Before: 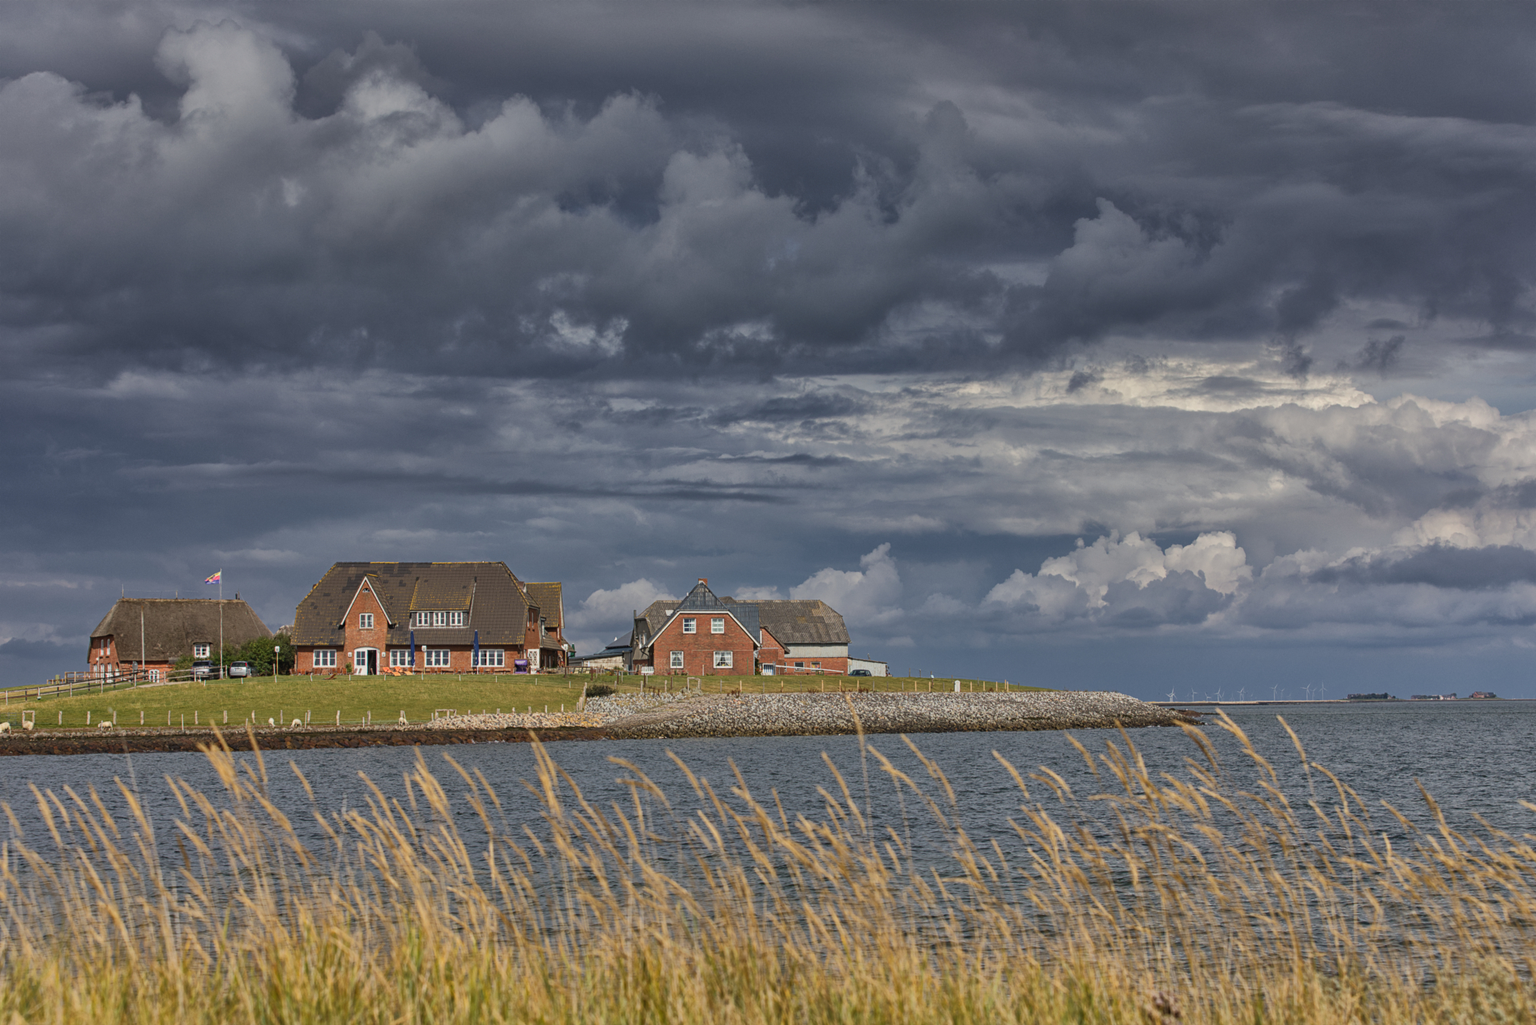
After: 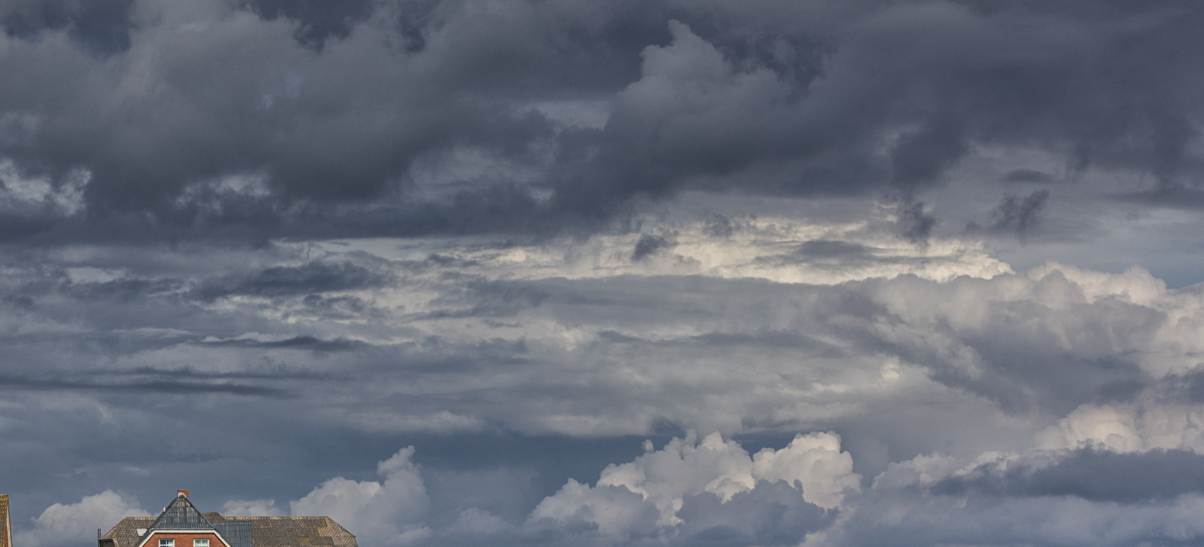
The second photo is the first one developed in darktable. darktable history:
crop: left 36.106%, top 17.785%, right 0.321%, bottom 38.948%
